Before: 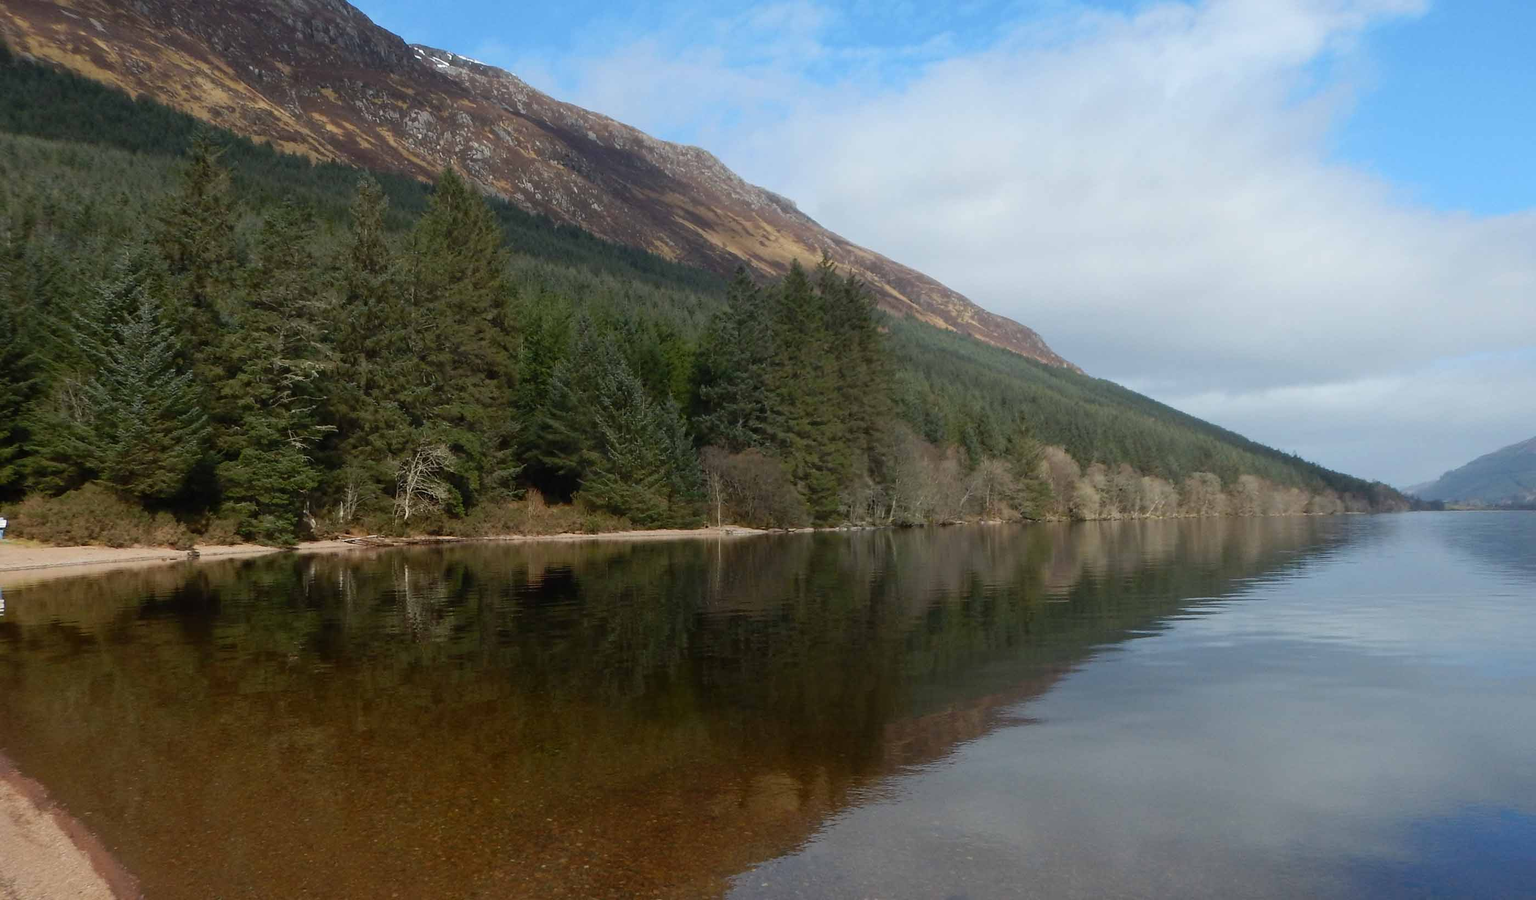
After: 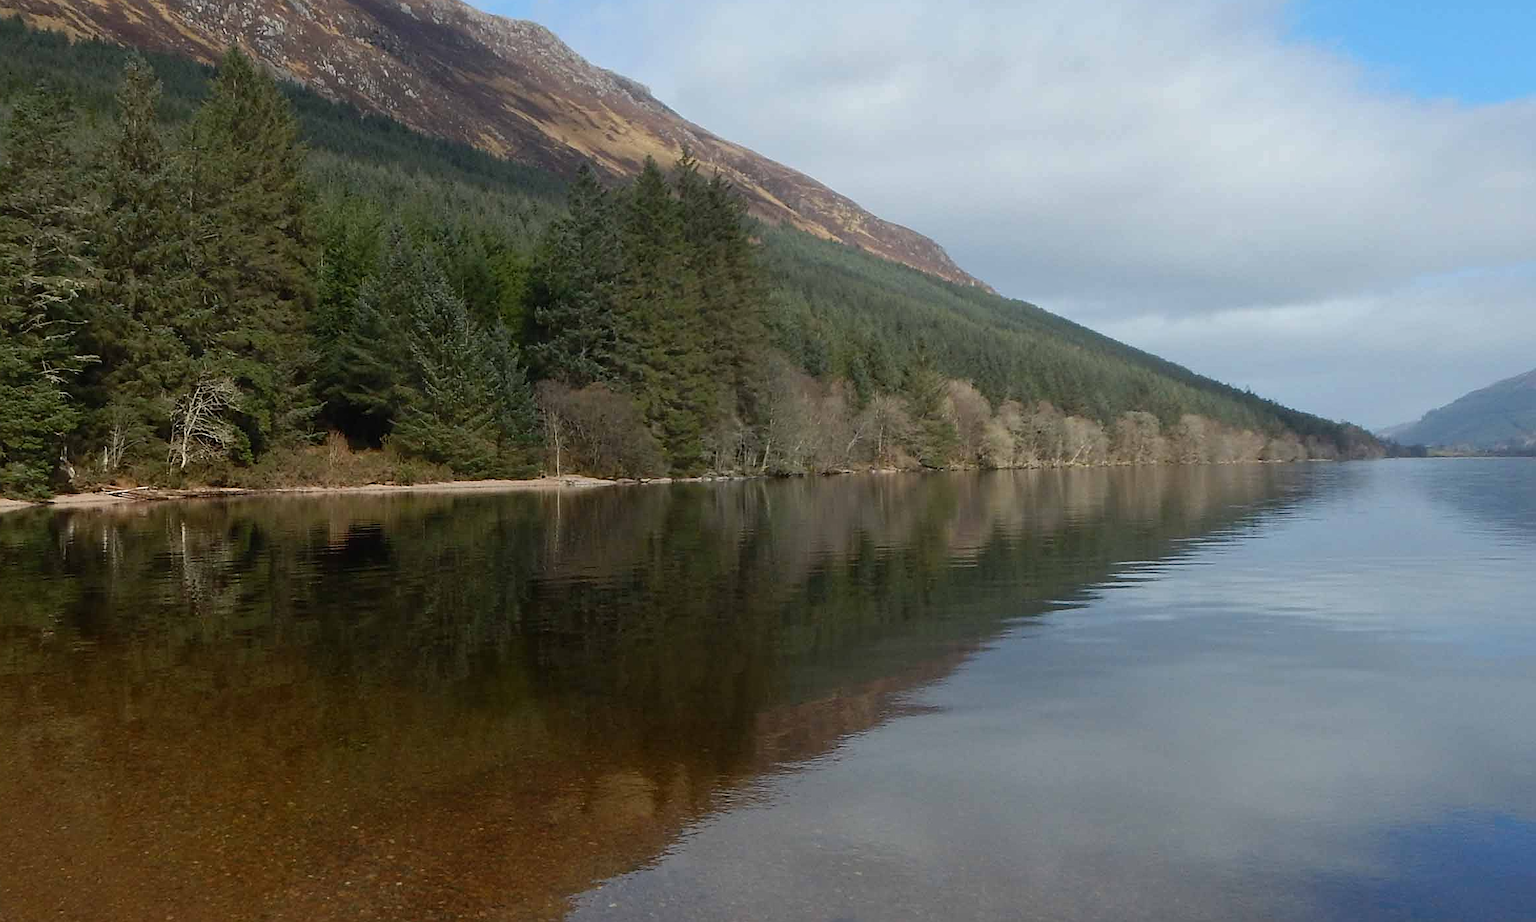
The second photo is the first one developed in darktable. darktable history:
shadows and highlights: shadows 9.49, white point adjustment 1.09, highlights -39.62
vignetting: fall-off start 116.41%, fall-off radius 59.21%
crop: left 16.517%, top 14.373%
sharpen: on, module defaults
